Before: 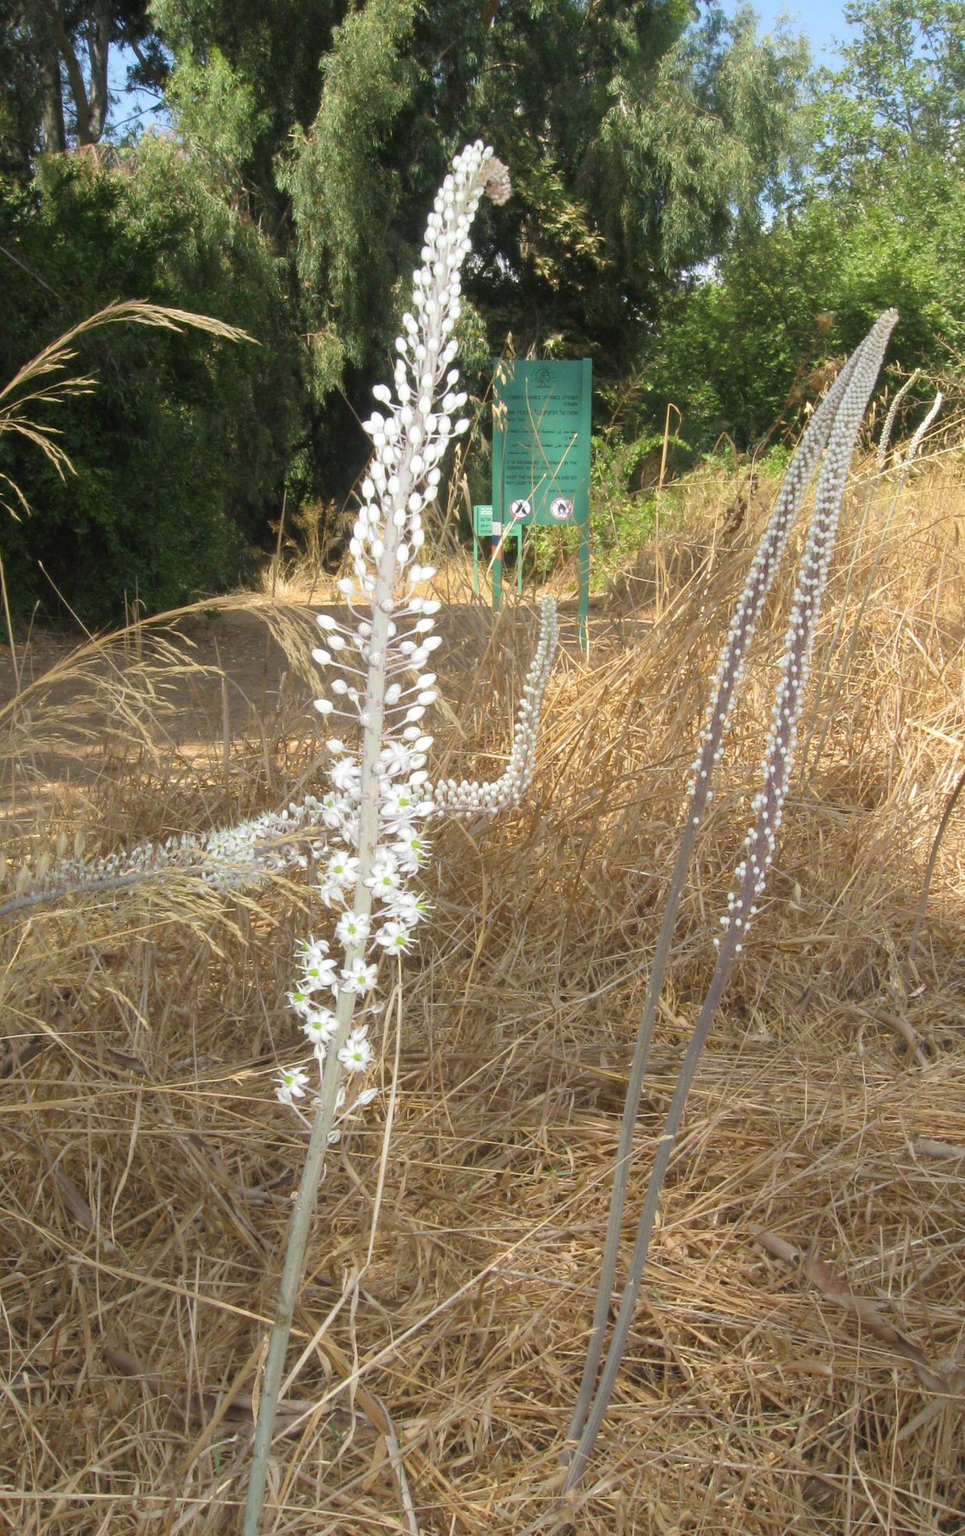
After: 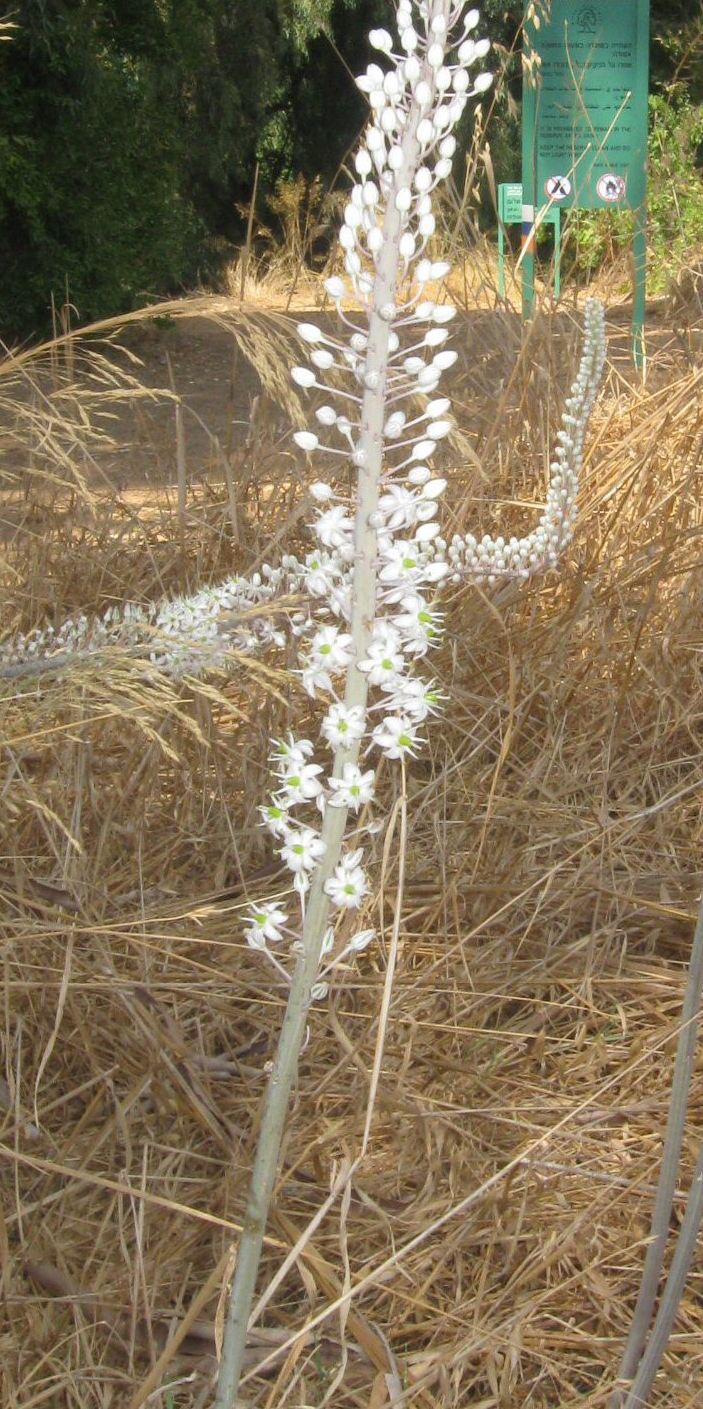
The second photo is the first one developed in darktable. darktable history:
crop: left 8.783%, top 23.579%, right 34.287%, bottom 4.671%
